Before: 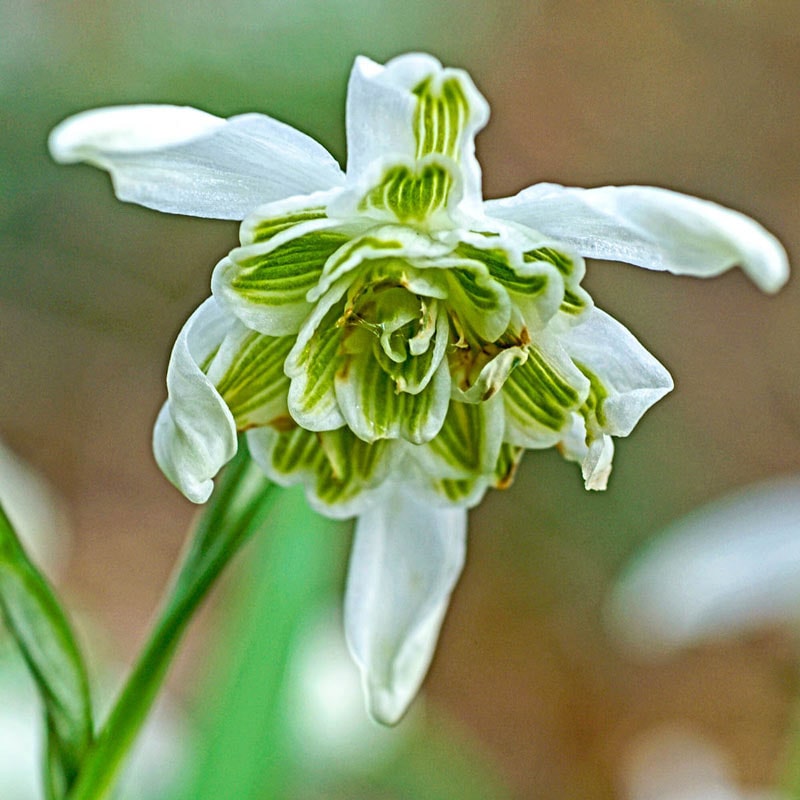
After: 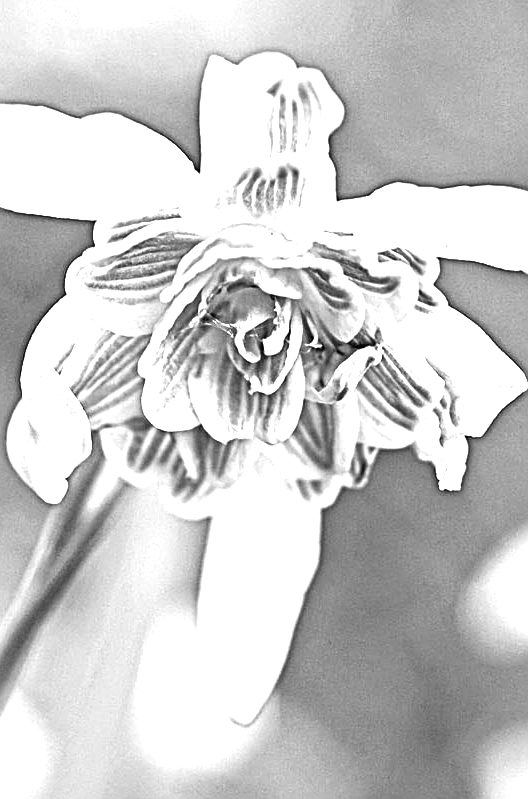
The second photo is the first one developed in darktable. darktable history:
exposure: black level correction 0, exposure 1.1 EV, compensate exposure bias true, compensate highlight preservation false
monochrome: on, module defaults
sharpen: on, module defaults
color balance rgb: linear chroma grading › global chroma 9%, perceptual saturation grading › global saturation 36%, perceptual saturation grading › shadows 35%, perceptual brilliance grading › global brilliance 15%, perceptual brilliance grading › shadows -35%, global vibrance 15%
crop and rotate: left 18.442%, right 15.508%
